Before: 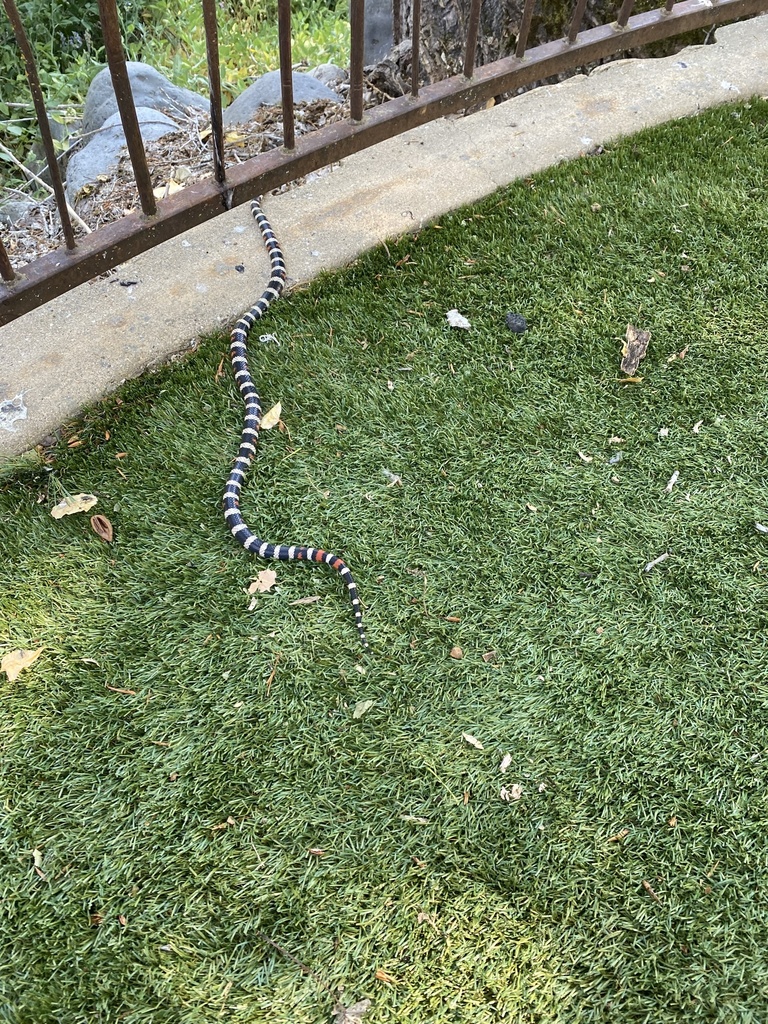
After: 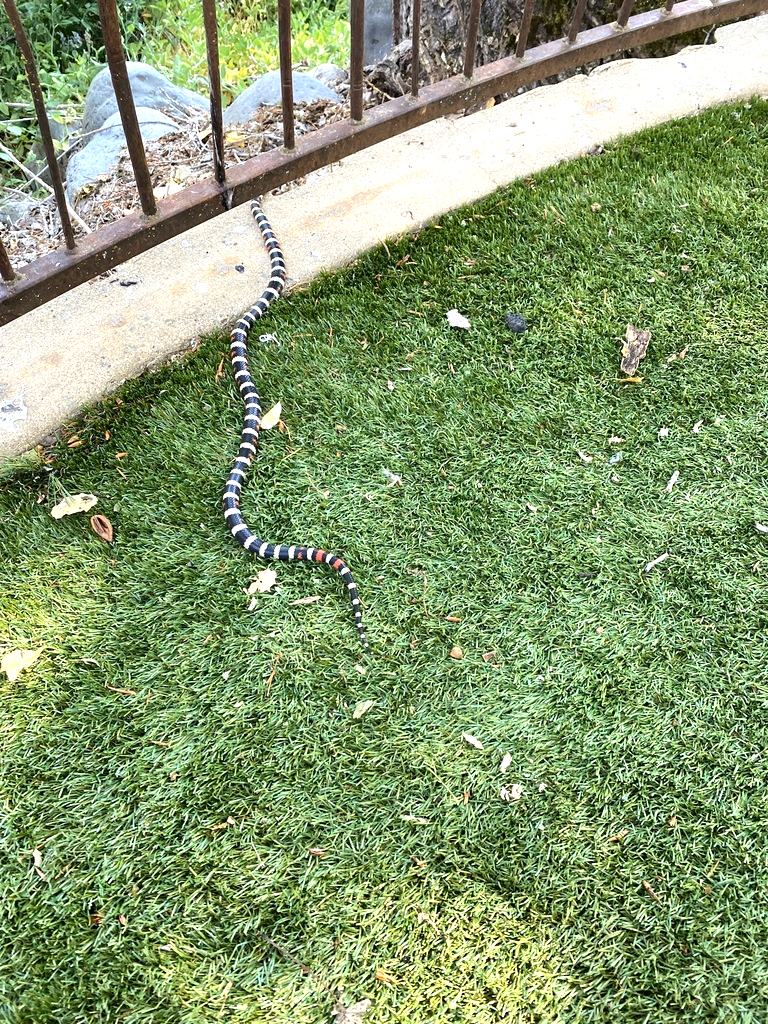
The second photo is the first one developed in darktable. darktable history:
tone equalizer: -8 EV -0.782 EV, -7 EV -0.686 EV, -6 EV -0.63 EV, -5 EV -0.398 EV, -3 EV 0.392 EV, -2 EV 0.6 EV, -1 EV 0.688 EV, +0 EV 0.748 EV, mask exposure compensation -0.499 EV
